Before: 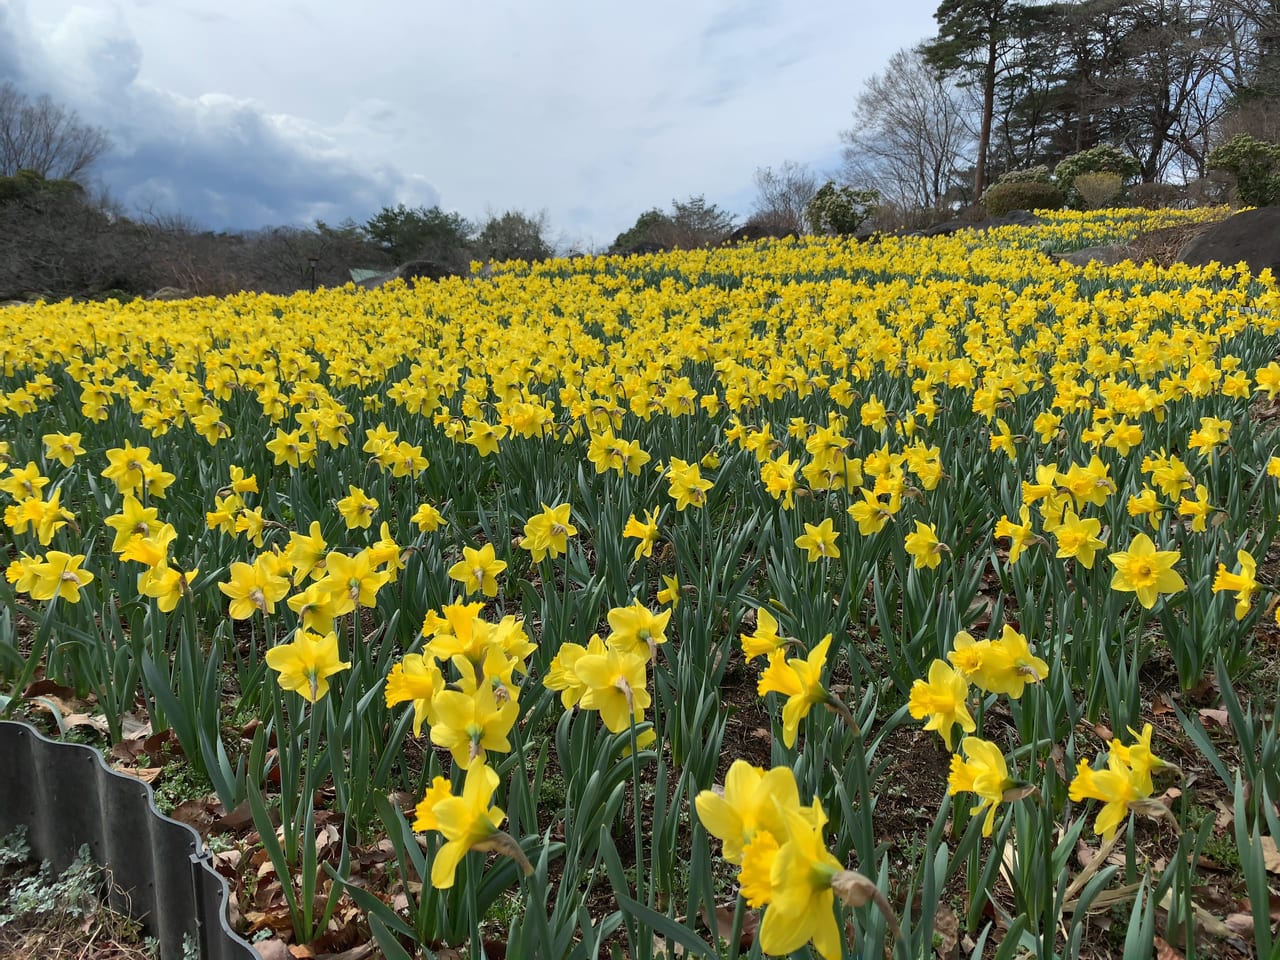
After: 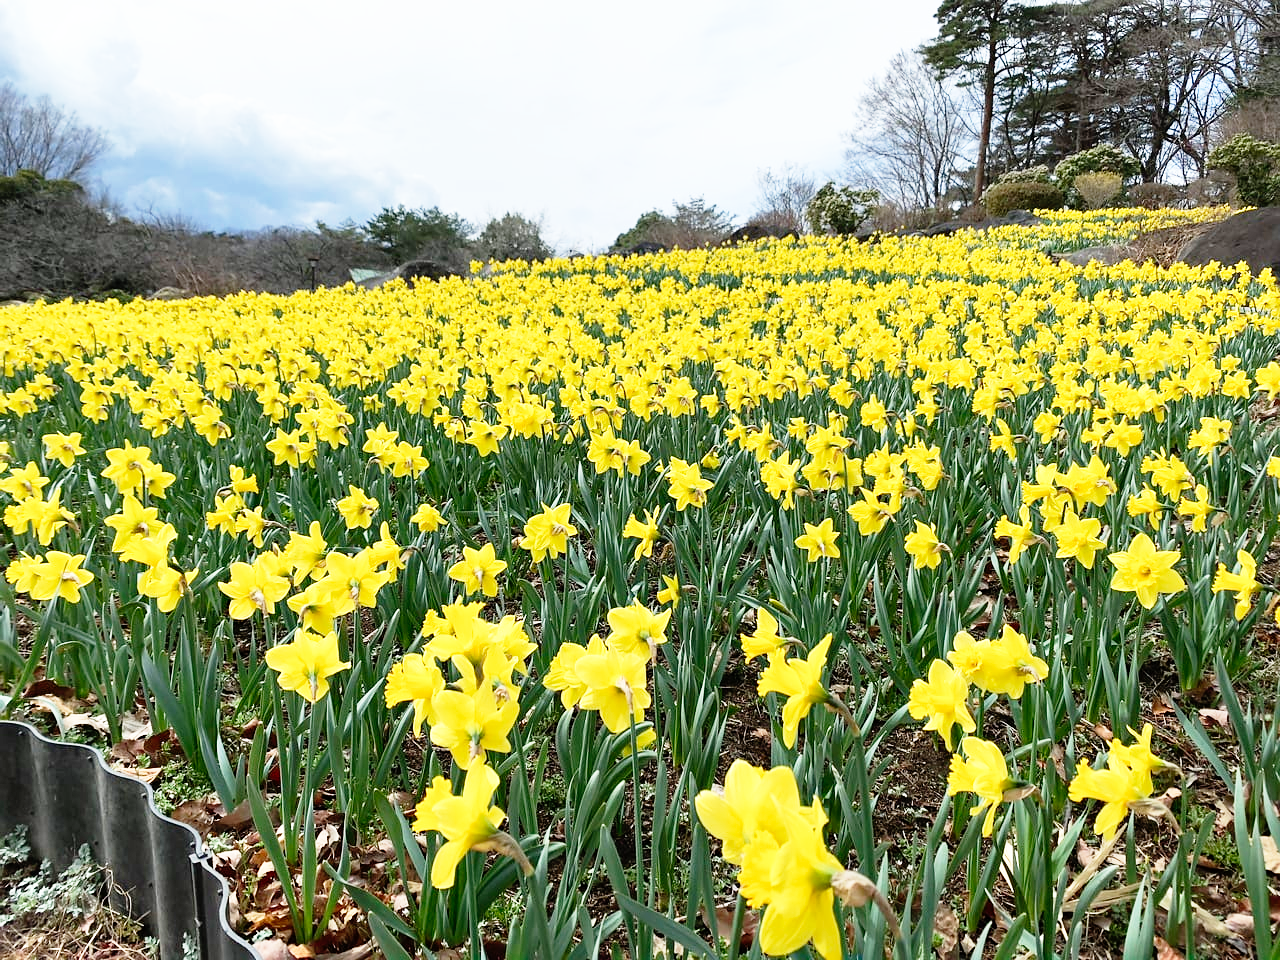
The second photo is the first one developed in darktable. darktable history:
base curve: curves: ch0 [(0, 0) (0.012, 0.01) (0.073, 0.168) (0.31, 0.711) (0.645, 0.957) (1, 1)], preserve colors none
sharpen: amount 0.2
